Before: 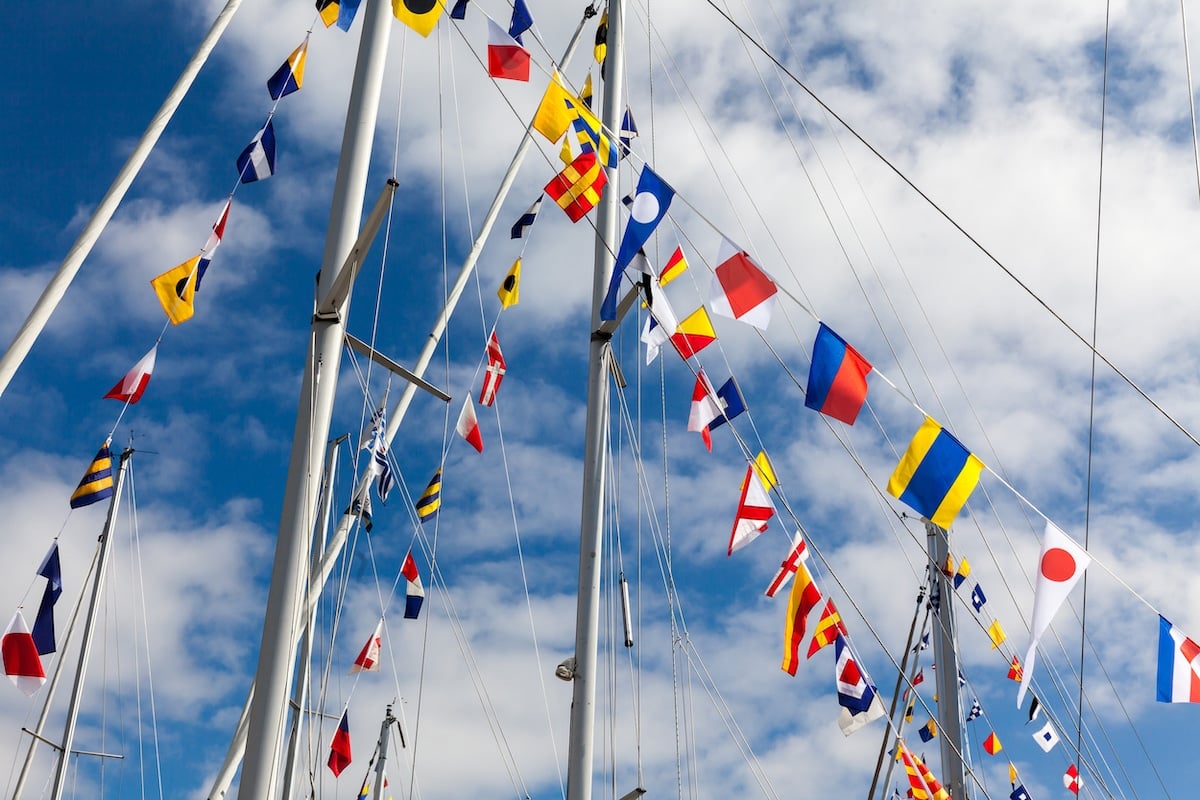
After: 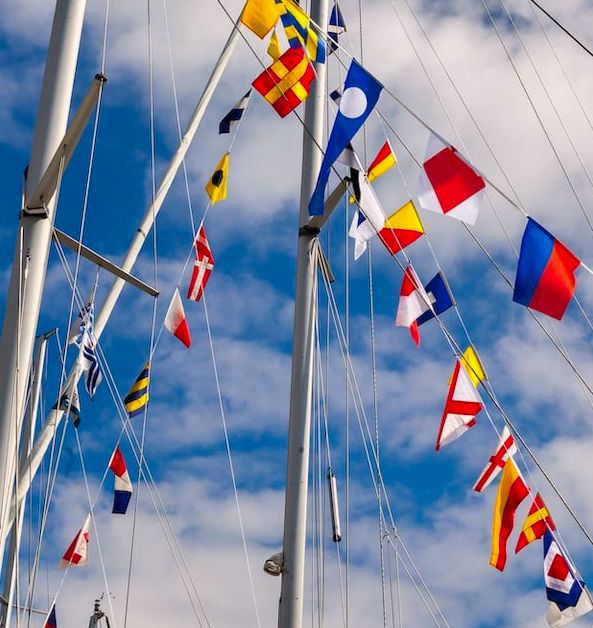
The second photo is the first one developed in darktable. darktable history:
crop and rotate: angle 0.02°, left 24.353%, top 13.219%, right 26.156%, bottom 8.224%
shadows and highlights: shadows 43.71, white point adjustment -1.46, soften with gaussian
color correction: highlights a* 3.22, highlights b* 1.93, saturation 1.19
